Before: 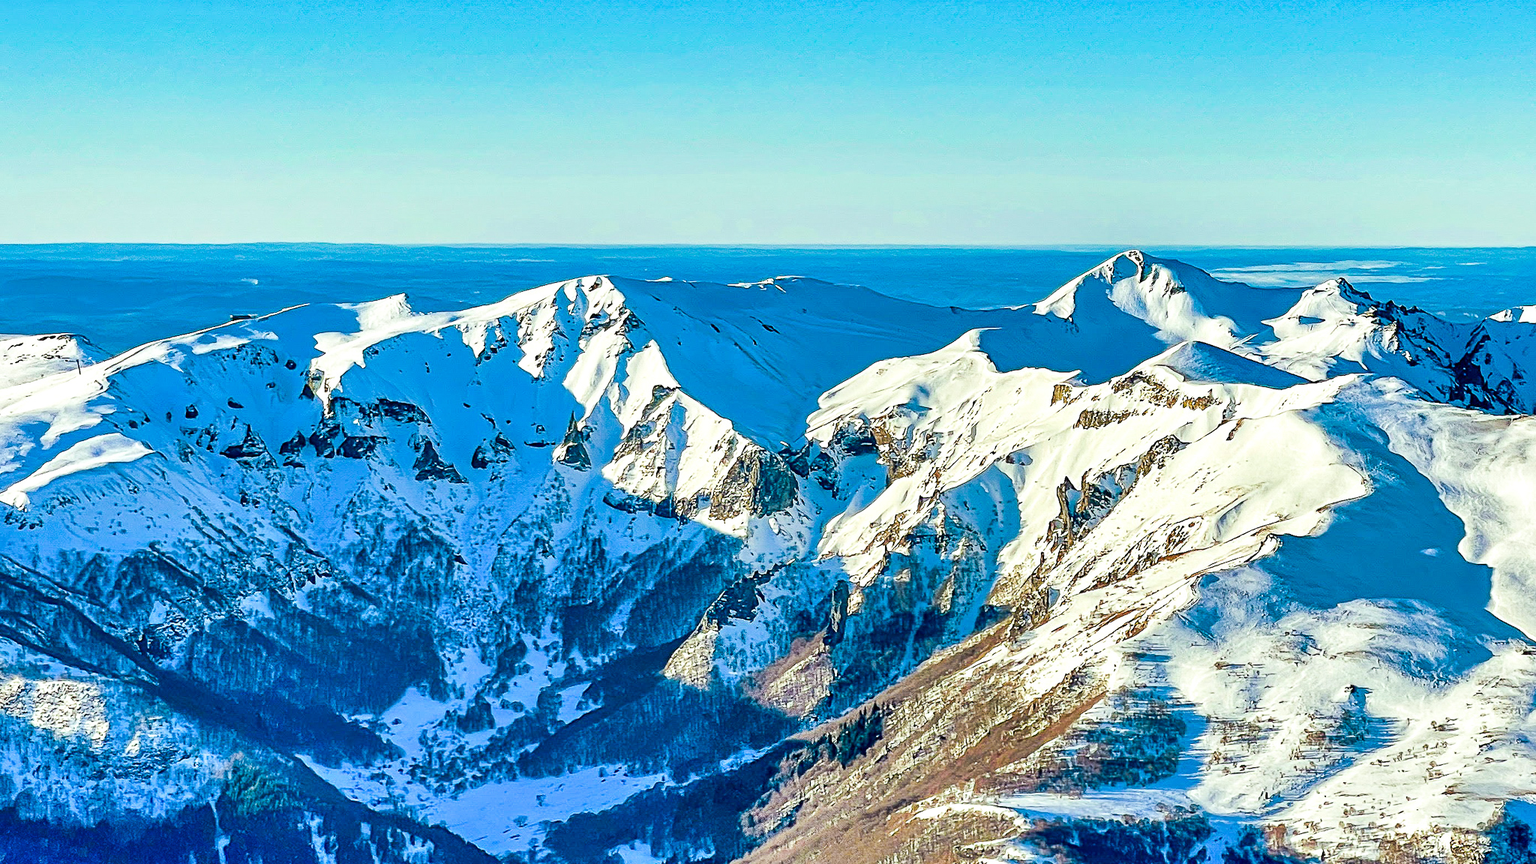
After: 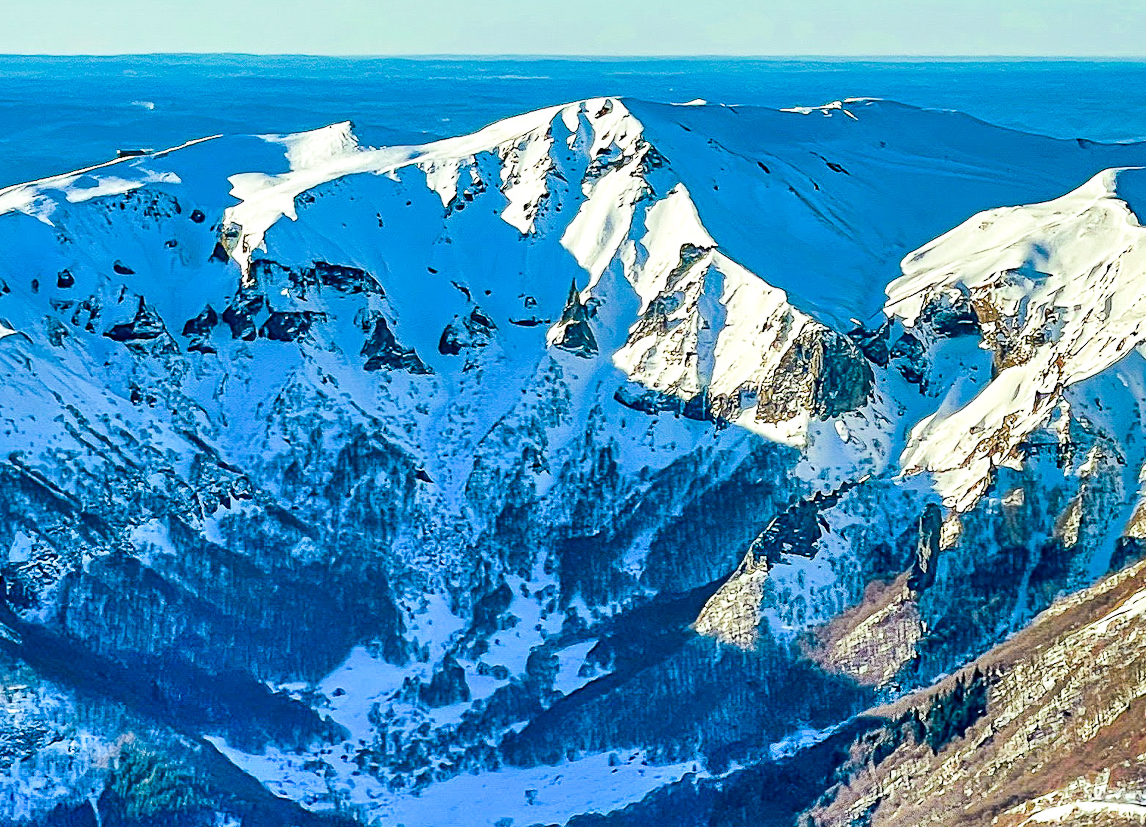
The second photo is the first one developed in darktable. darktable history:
crop: left 9.312%, top 23.494%, right 34.684%, bottom 4.665%
